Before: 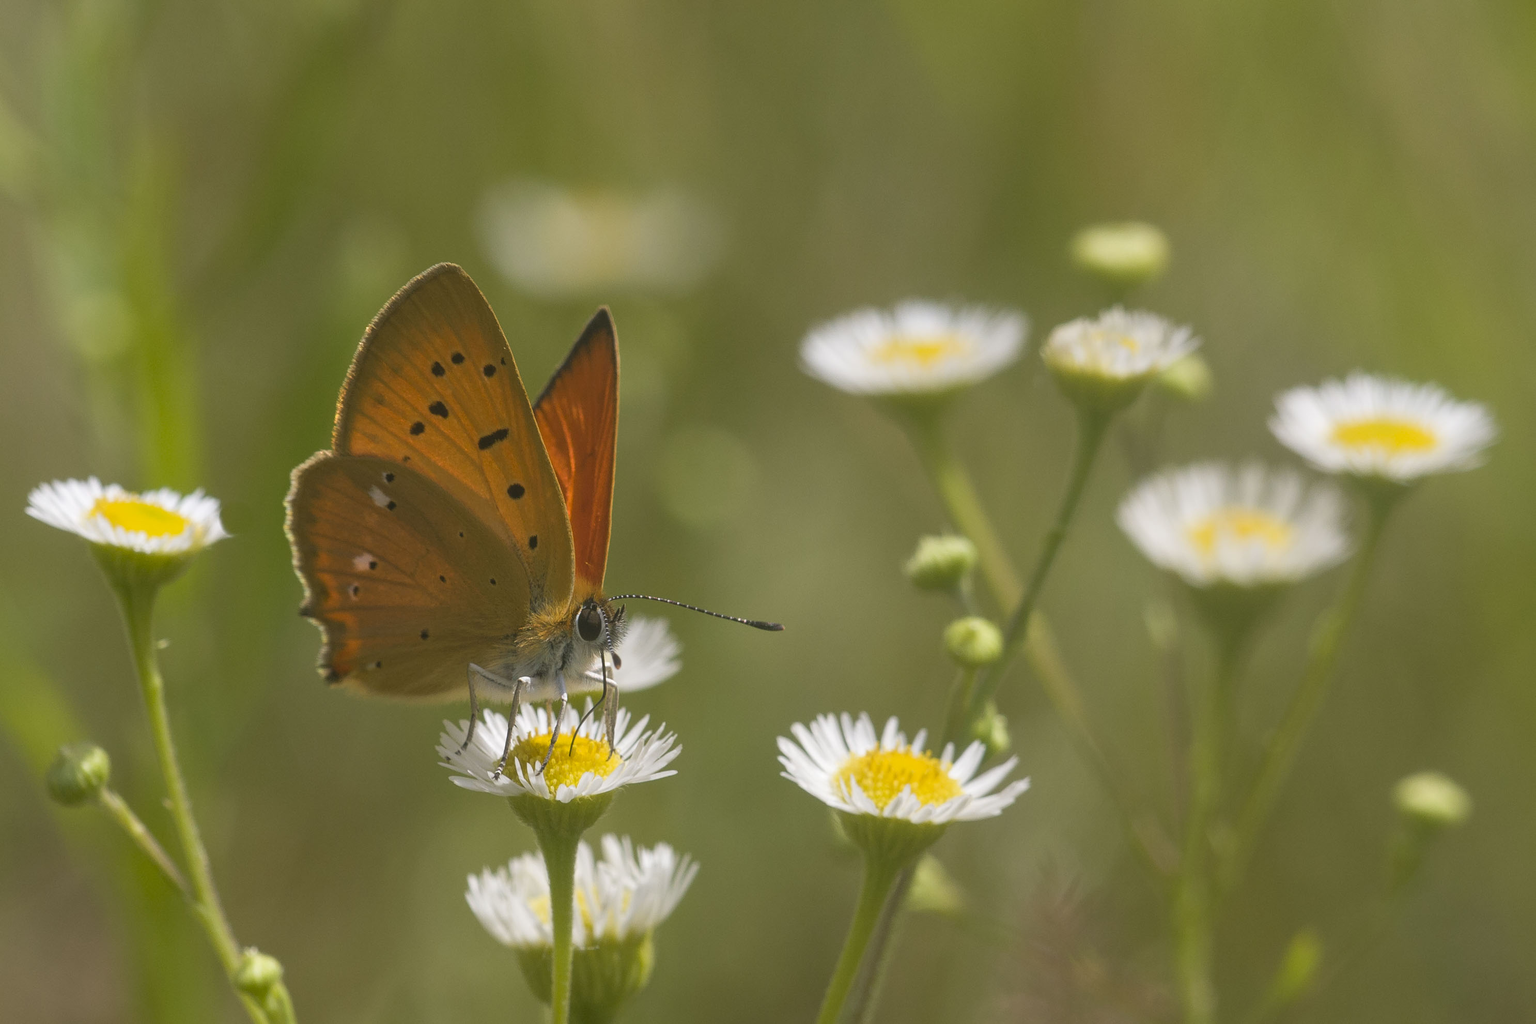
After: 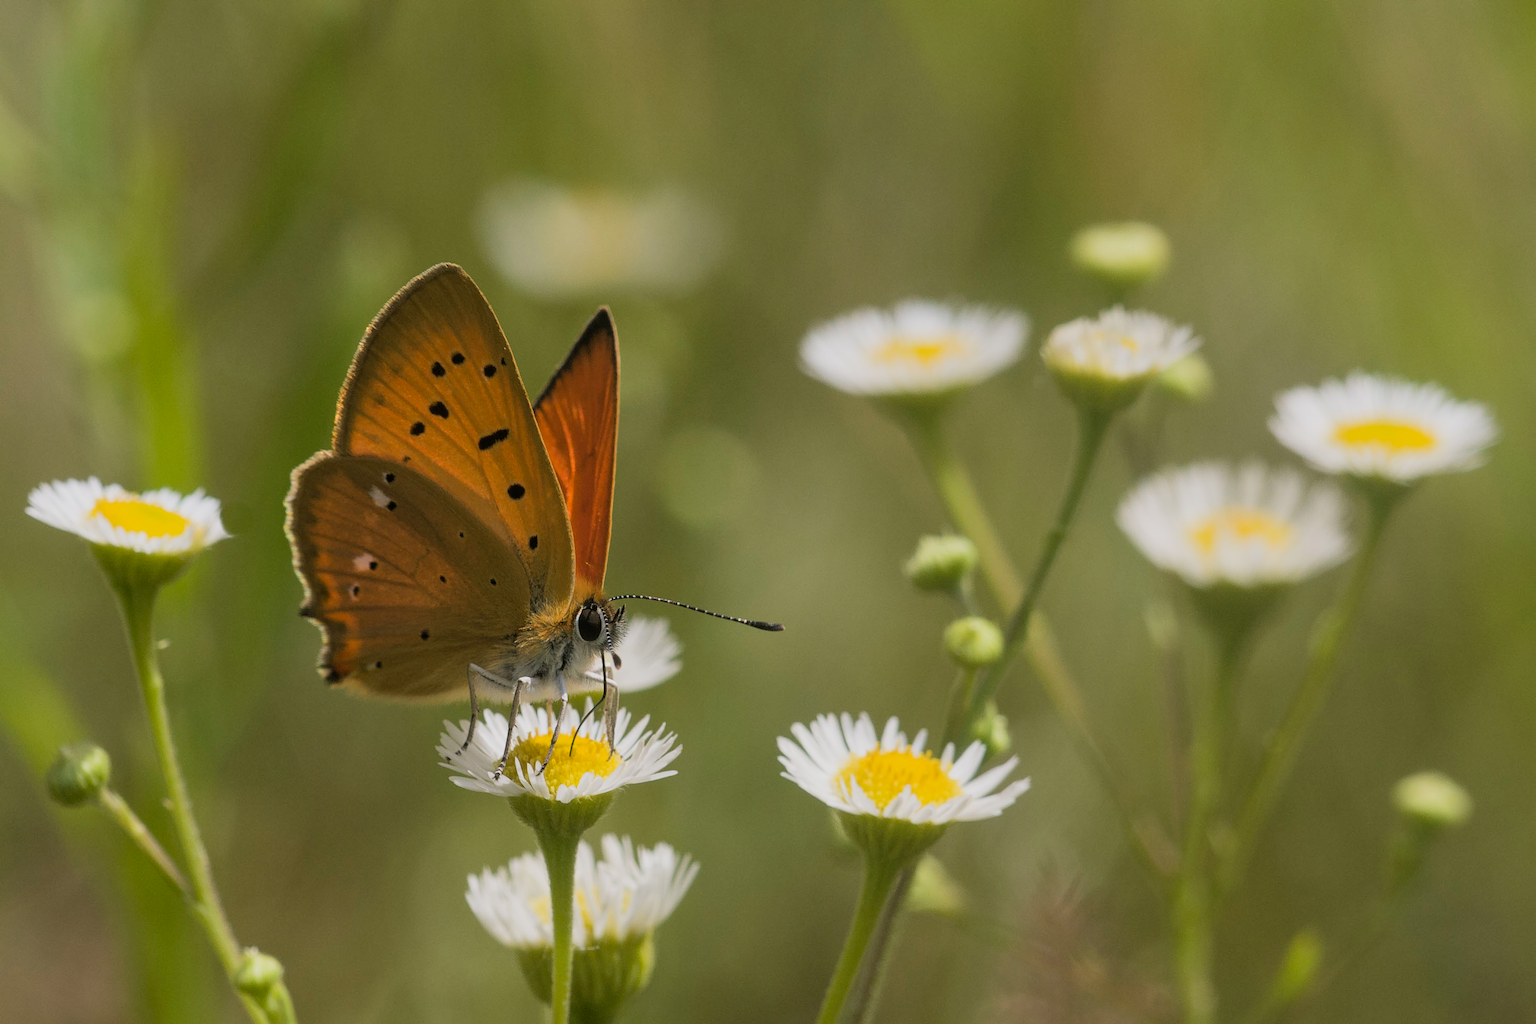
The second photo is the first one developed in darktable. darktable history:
filmic rgb: black relative exposure -7.5 EV, white relative exposure 5 EV, hardness 3.31, contrast 1.3
